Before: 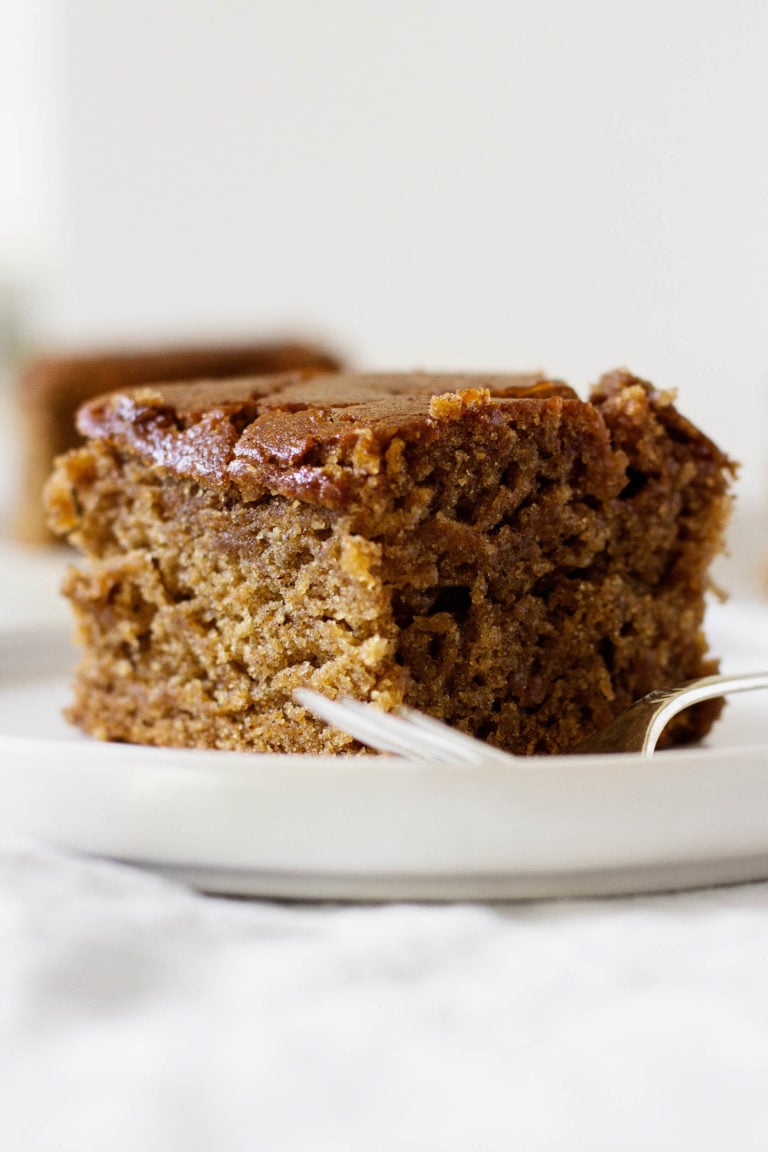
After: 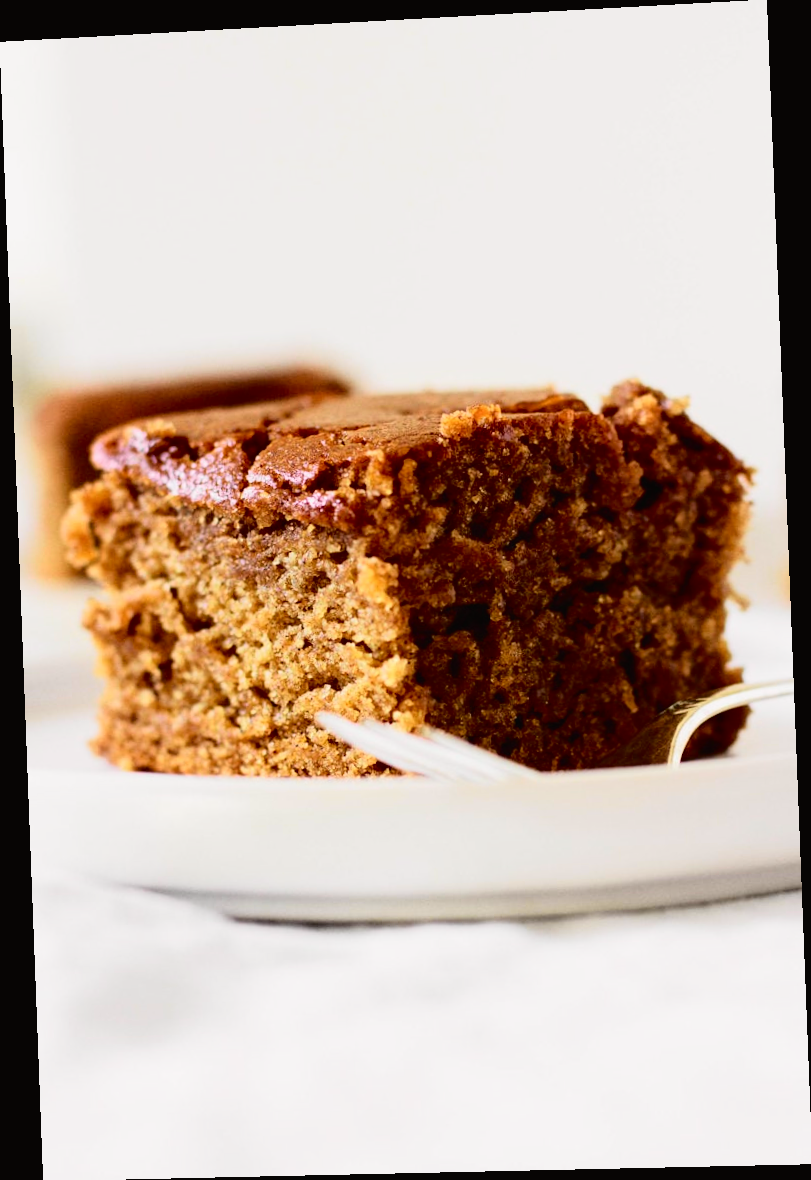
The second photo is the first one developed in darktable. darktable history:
tone curve: curves: ch0 [(0, 0.014) (0.17, 0.099) (0.392, 0.438) (0.725, 0.828) (0.872, 0.918) (1, 0.981)]; ch1 [(0, 0) (0.402, 0.36) (0.489, 0.491) (0.5, 0.503) (0.515, 0.52) (0.545, 0.574) (0.615, 0.662) (0.701, 0.725) (1, 1)]; ch2 [(0, 0) (0.42, 0.458) (0.485, 0.499) (0.503, 0.503) (0.531, 0.542) (0.561, 0.594) (0.644, 0.694) (0.717, 0.753) (1, 0.991)], color space Lab, independent channels
rotate and perspective: rotation -2.22°, lens shift (horizontal) -0.022, automatic cropping off
